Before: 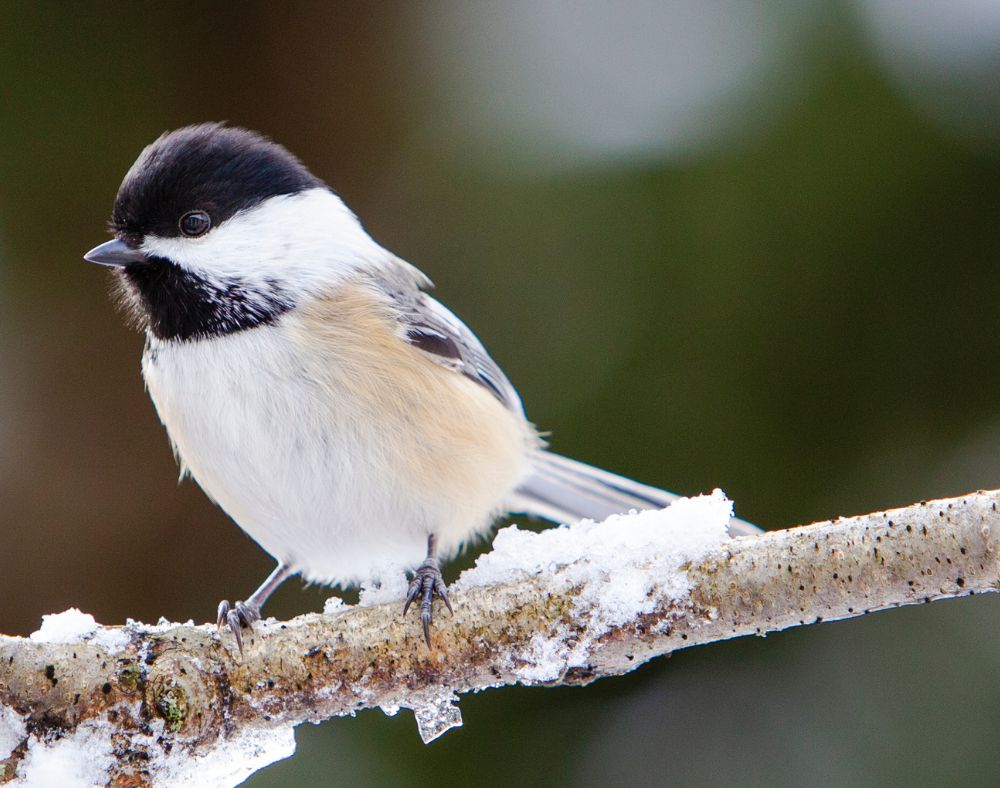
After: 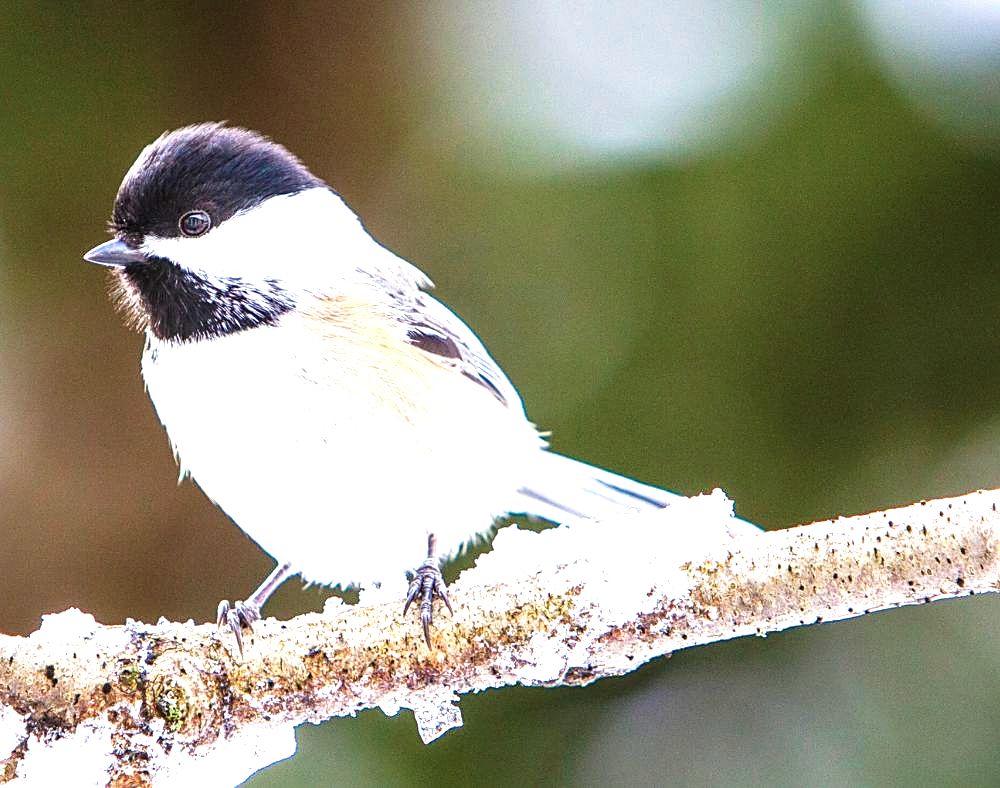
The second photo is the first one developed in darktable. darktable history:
local contrast: detail 130%
sharpen: on, module defaults
exposure: black level correction 0, exposure 1.2 EV, compensate highlight preservation false
velvia: strength 28.6%
